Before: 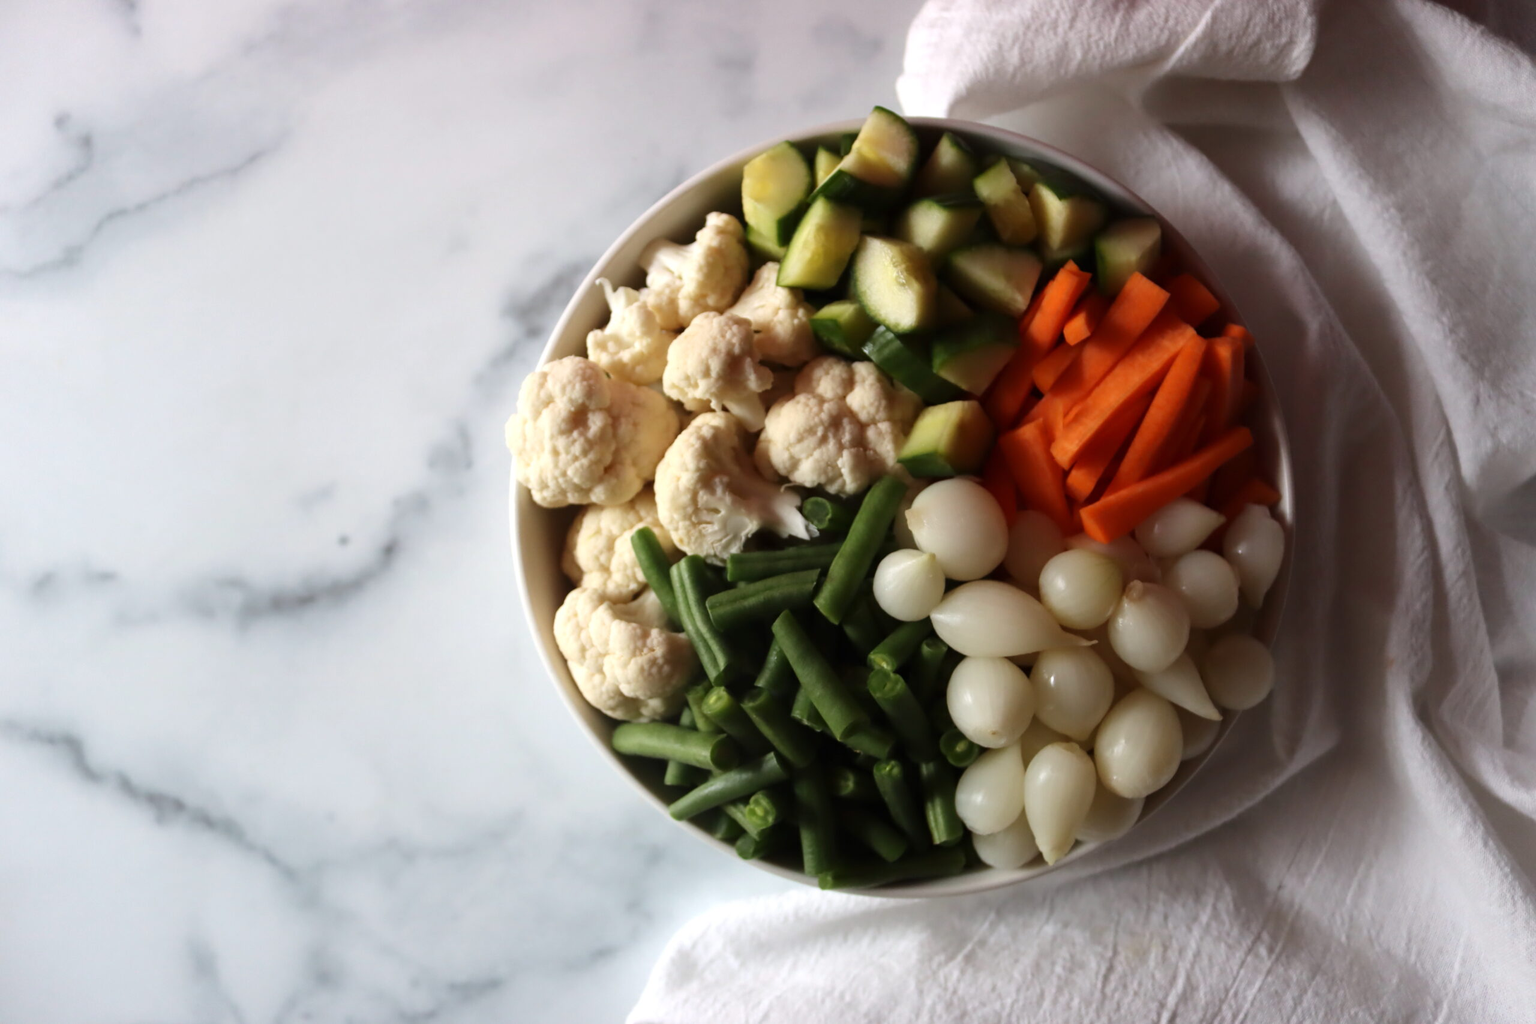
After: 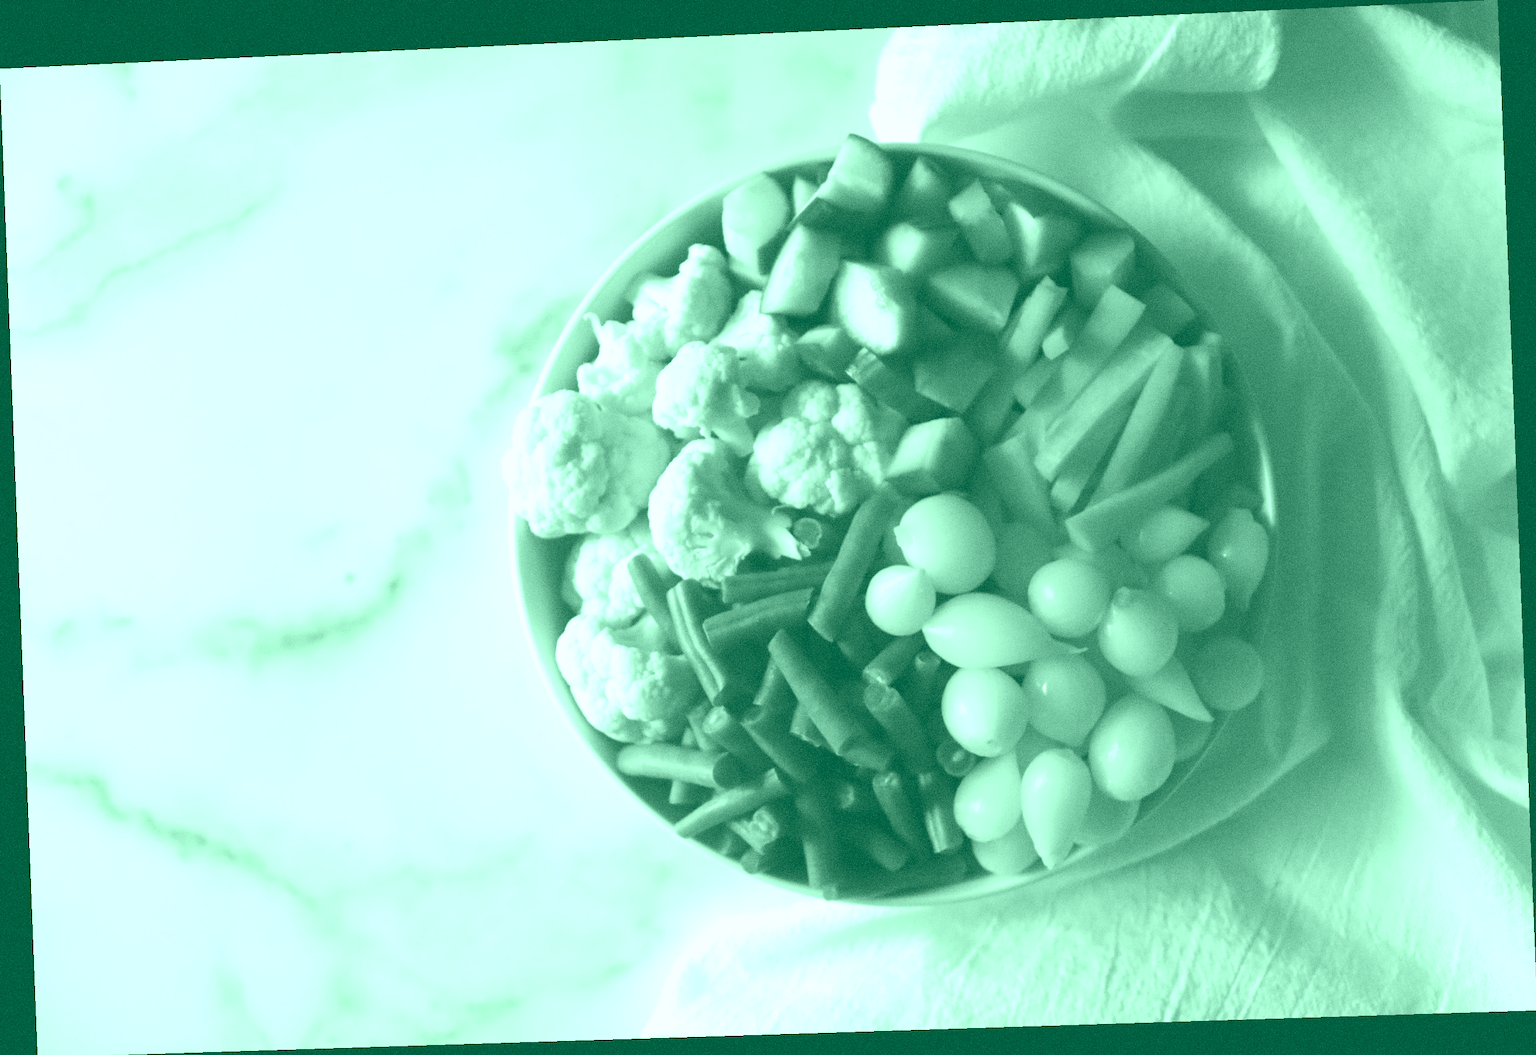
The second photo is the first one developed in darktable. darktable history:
exposure: exposure 2.04 EV, compensate highlight preservation false
contrast brightness saturation: saturation -1
rotate and perspective: rotation -2.22°, lens shift (horizontal) -0.022, automatic cropping off
colorize: hue 147.6°, saturation 65%, lightness 21.64%
grain: coarseness 0.09 ISO, strength 40%
